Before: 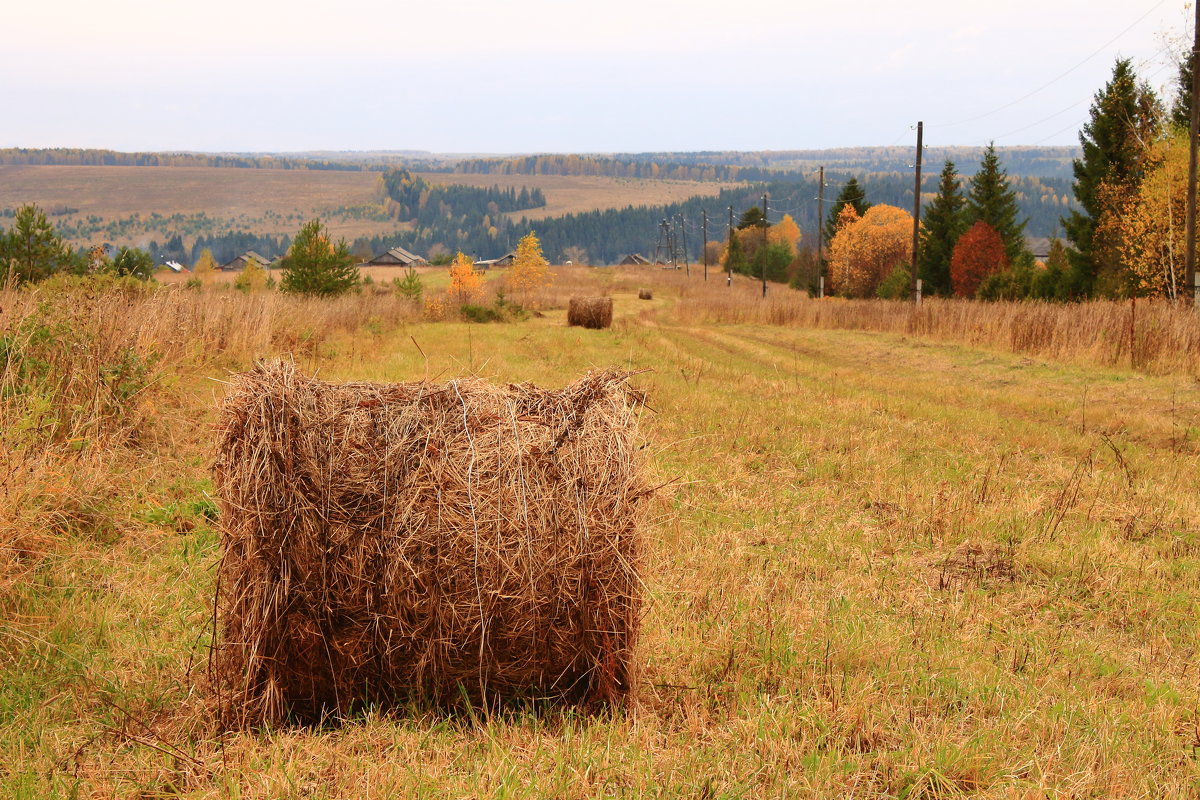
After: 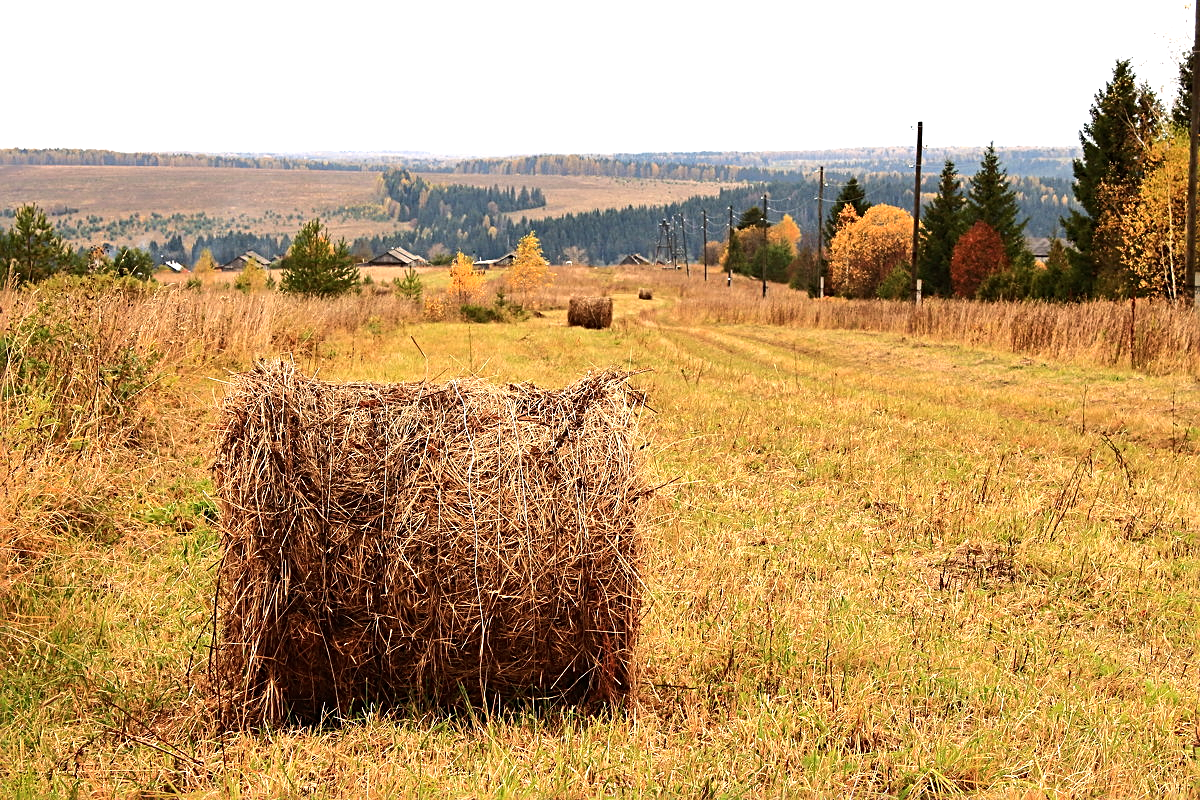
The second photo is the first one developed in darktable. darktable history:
tone equalizer: -8 EV -0.759 EV, -7 EV -0.715 EV, -6 EV -0.581 EV, -5 EV -0.421 EV, -3 EV 0.365 EV, -2 EV 0.6 EV, -1 EV 0.695 EV, +0 EV 0.745 EV, edges refinement/feathering 500, mask exposure compensation -1.57 EV, preserve details no
sharpen: radius 2.785
